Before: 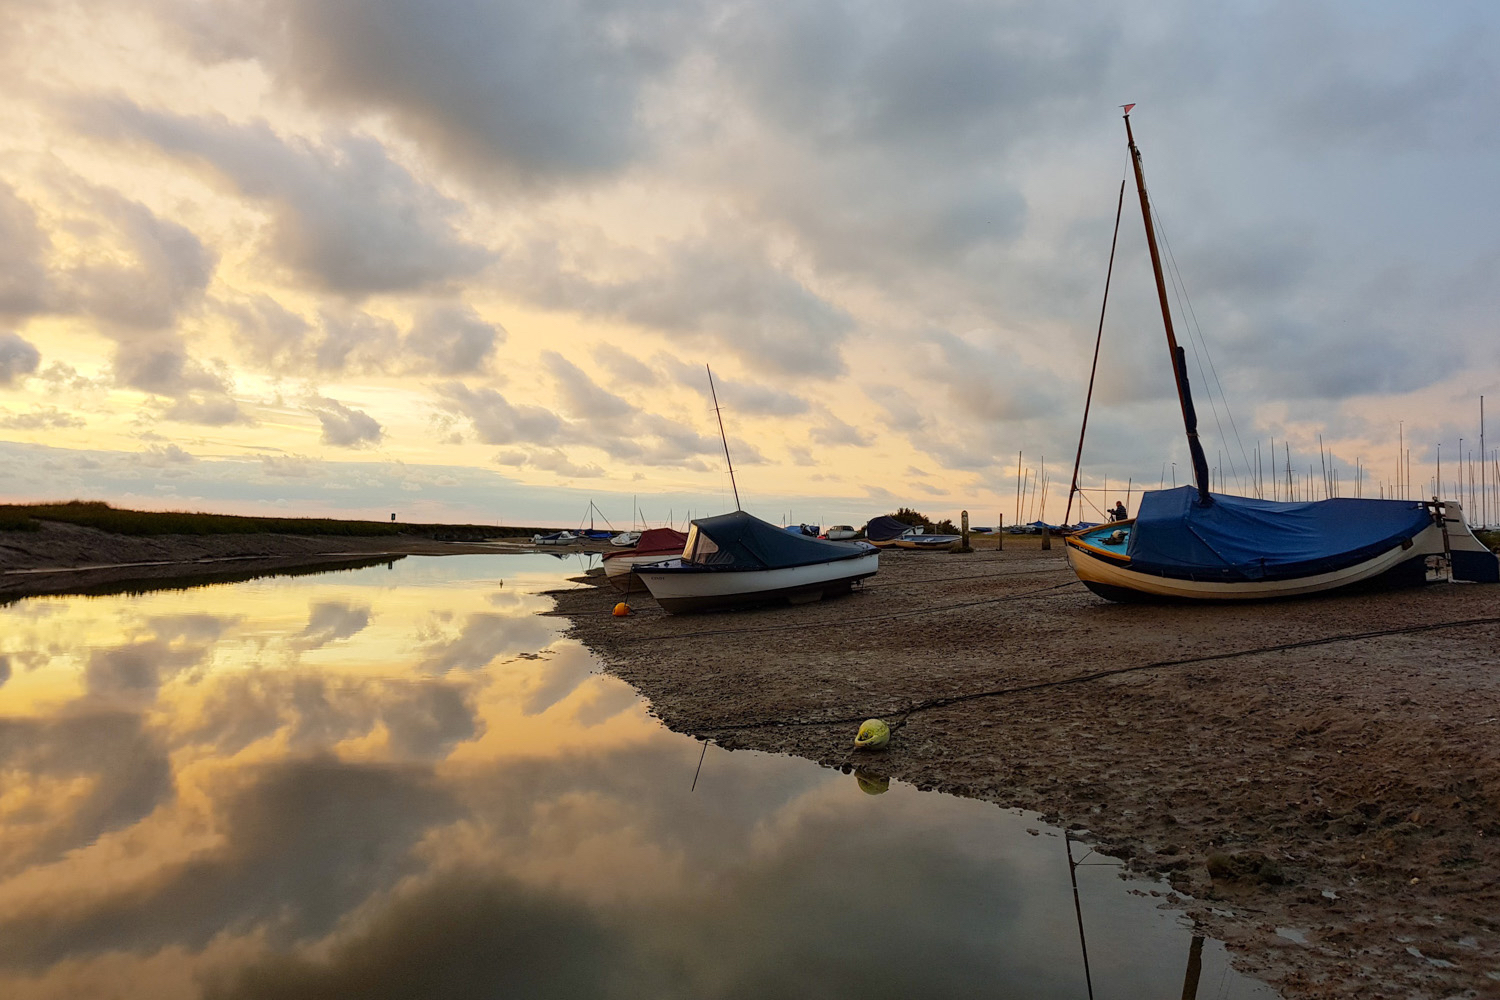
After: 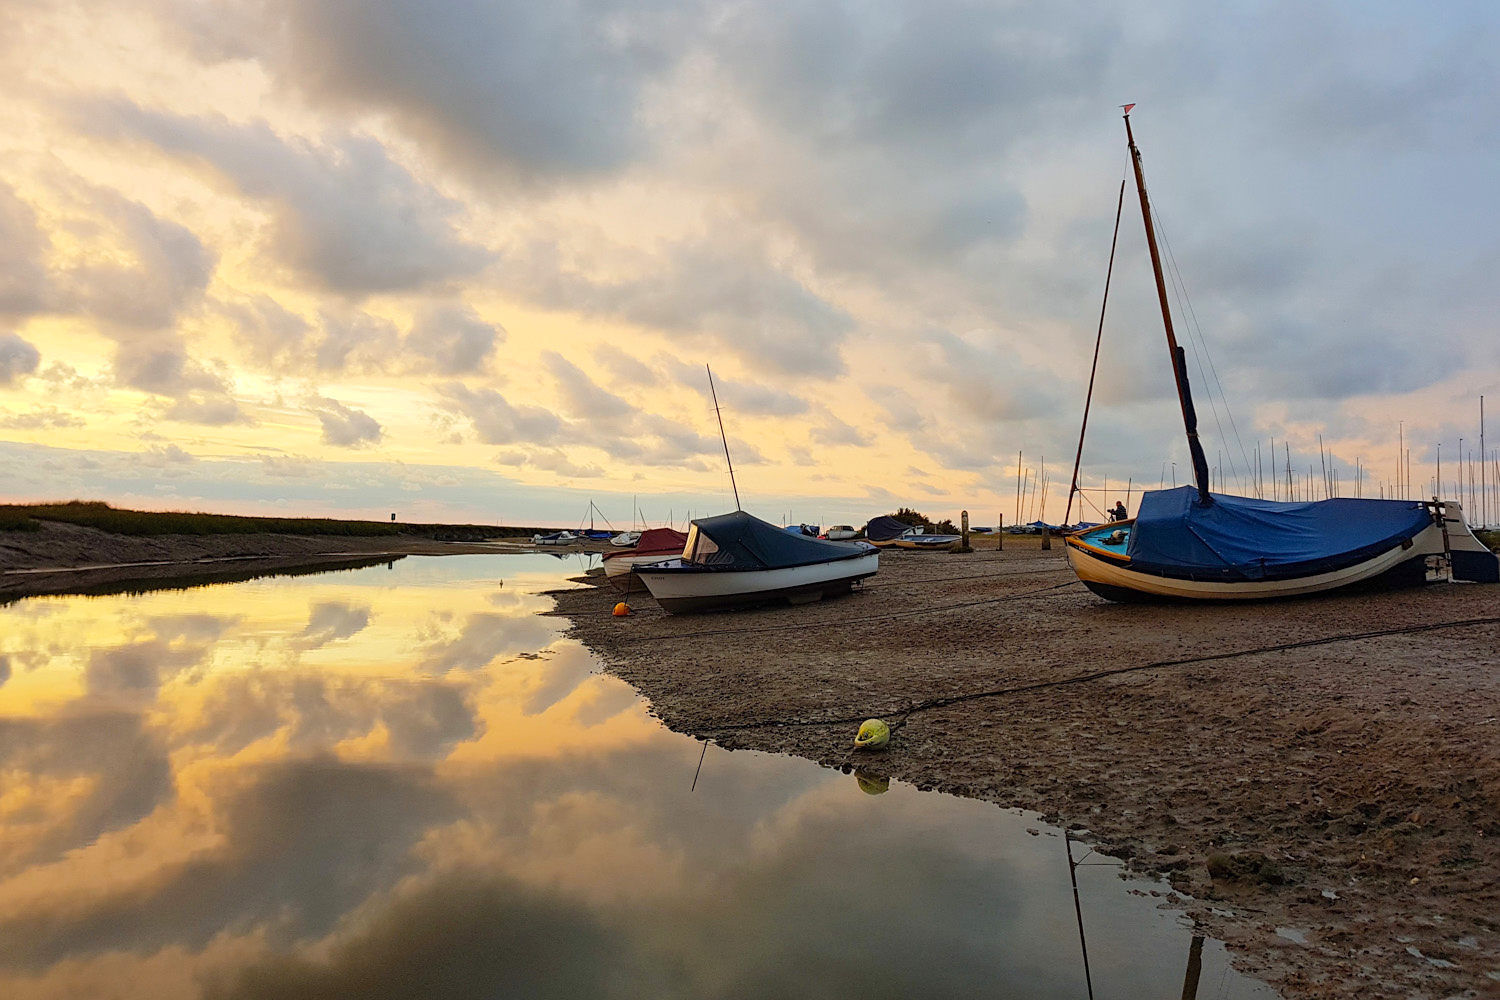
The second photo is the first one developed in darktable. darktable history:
contrast brightness saturation: contrast 0.026, brightness 0.067, saturation 0.132
sharpen: amount 0.209
